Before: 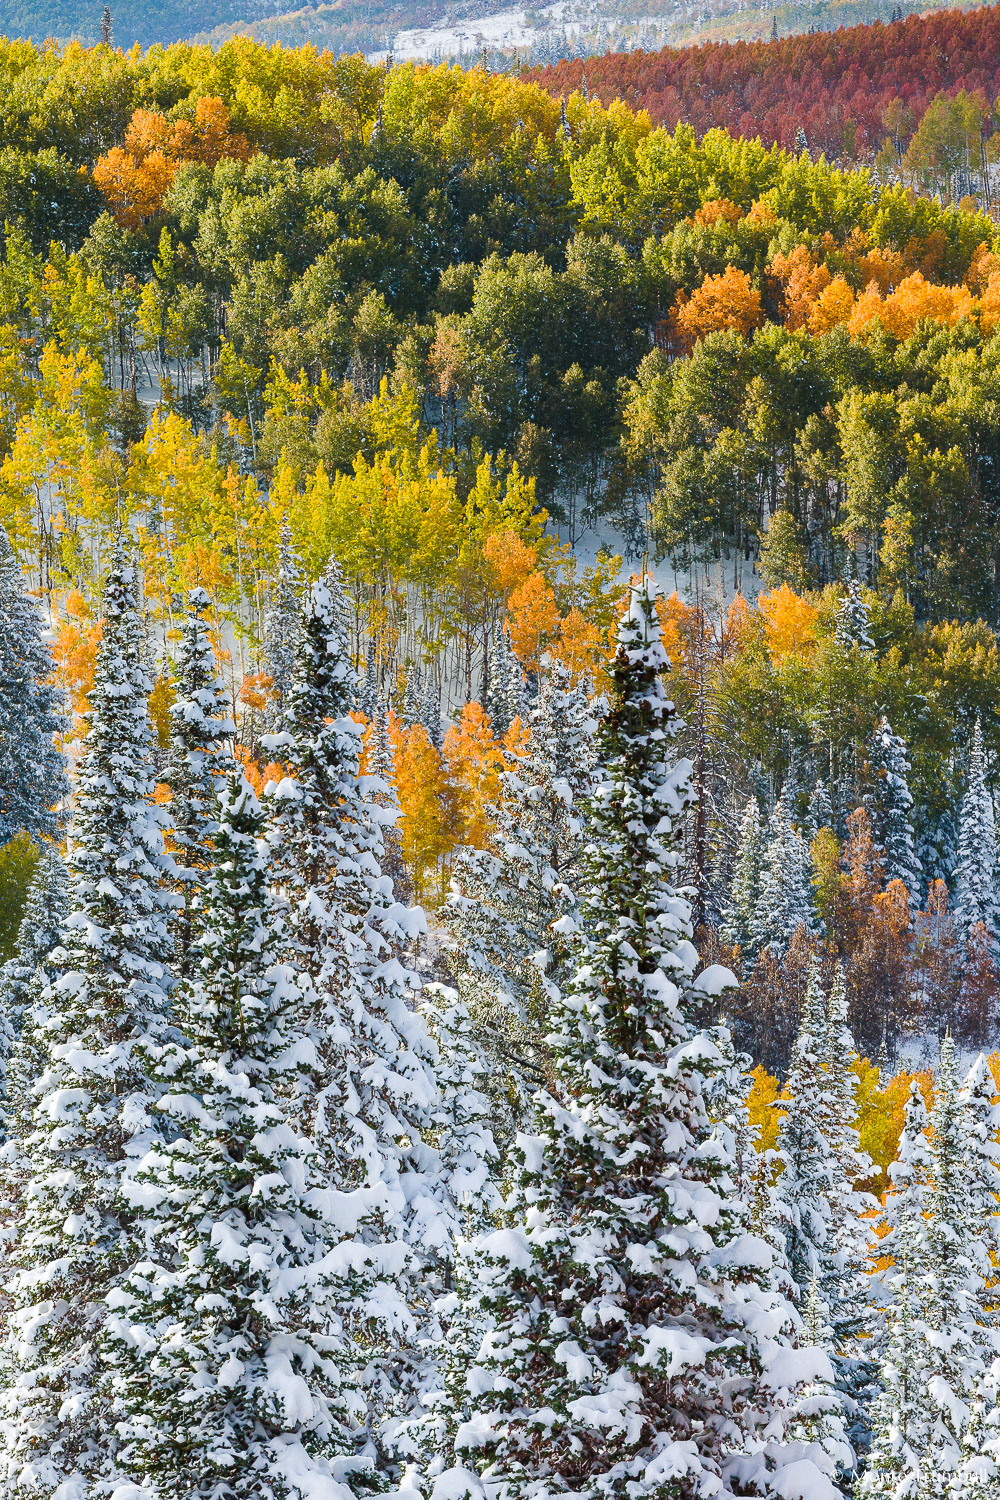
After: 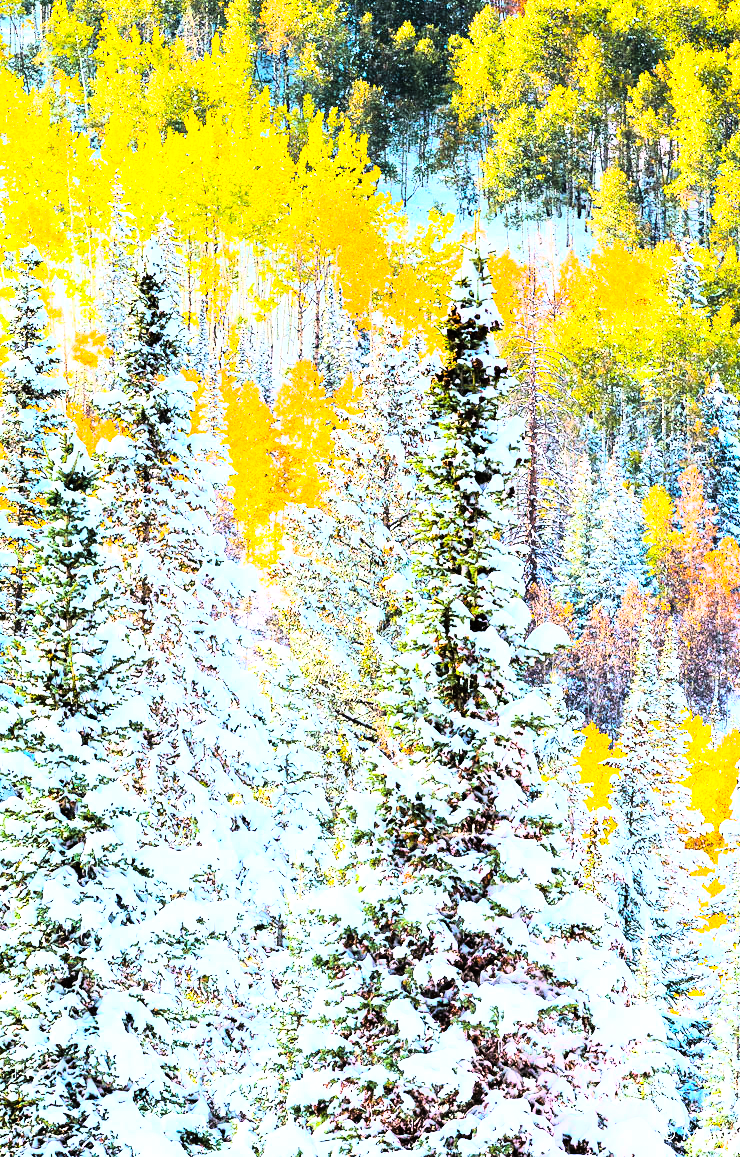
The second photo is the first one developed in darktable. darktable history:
white balance: red 1.009, blue 1.027
crop: left 16.871%, top 22.857%, right 9.116%
exposure: black level correction 0, exposure 1.015 EV, compensate exposure bias true, compensate highlight preservation false
grain: coarseness 0.09 ISO, strength 10%
rgb curve: curves: ch0 [(0, 0) (0.21, 0.15) (0.24, 0.21) (0.5, 0.75) (0.75, 0.96) (0.89, 0.99) (1, 1)]; ch1 [(0, 0.02) (0.21, 0.13) (0.25, 0.2) (0.5, 0.67) (0.75, 0.9) (0.89, 0.97) (1, 1)]; ch2 [(0, 0.02) (0.21, 0.13) (0.25, 0.2) (0.5, 0.67) (0.75, 0.9) (0.89, 0.97) (1, 1)], compensate middle gray true
tone curve: curves: ch0 [(0, 0) (0.004, 0.001) (0.133, 0.112) (0.325, 0.362) (0.832, 0.893) (1, 1)], color space Lab, linked channels, preserve colors none
color balance rgb: perceptual saturation grading › global saturation 30%, global vibrance 20%
